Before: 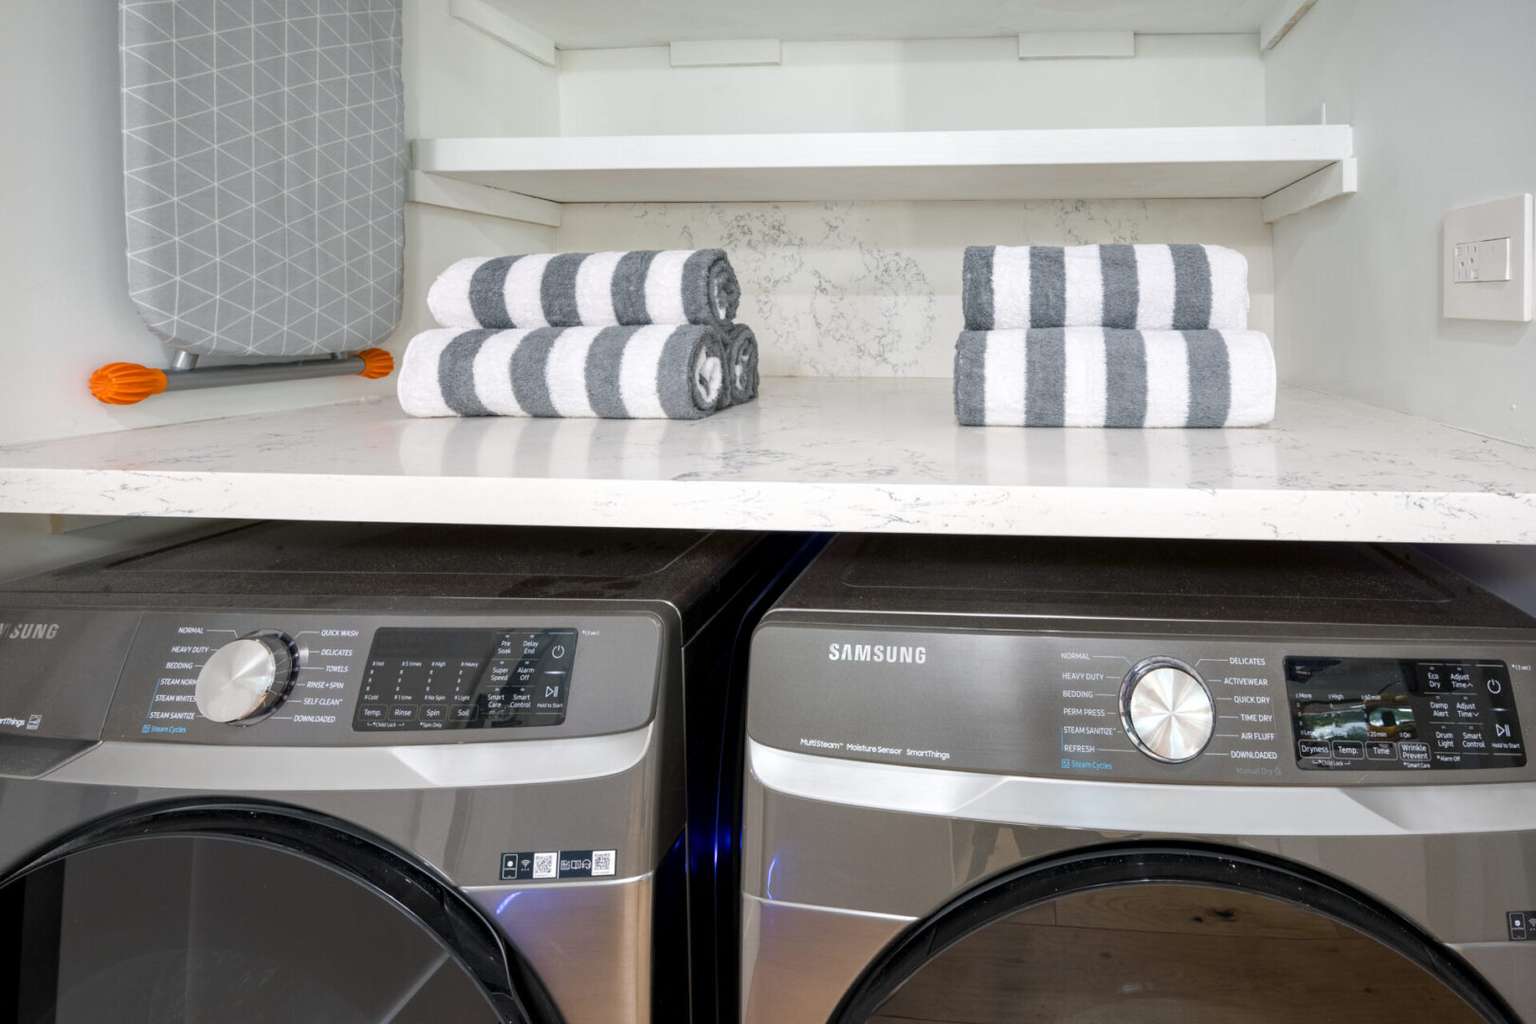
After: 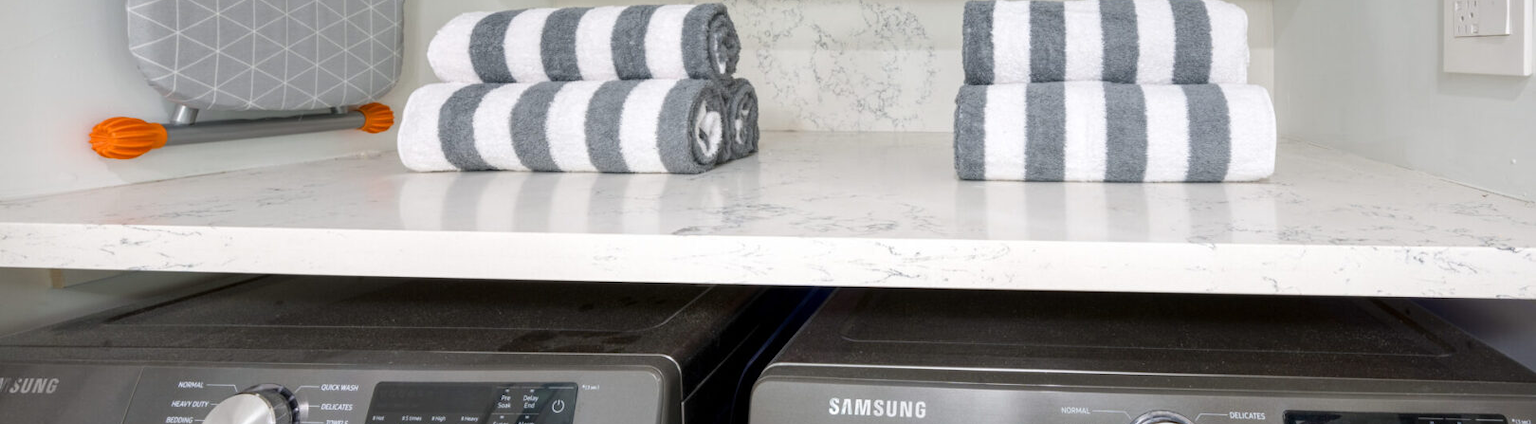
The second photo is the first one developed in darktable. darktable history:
crop and rotate: top 23.995%, bottom 34.505%
